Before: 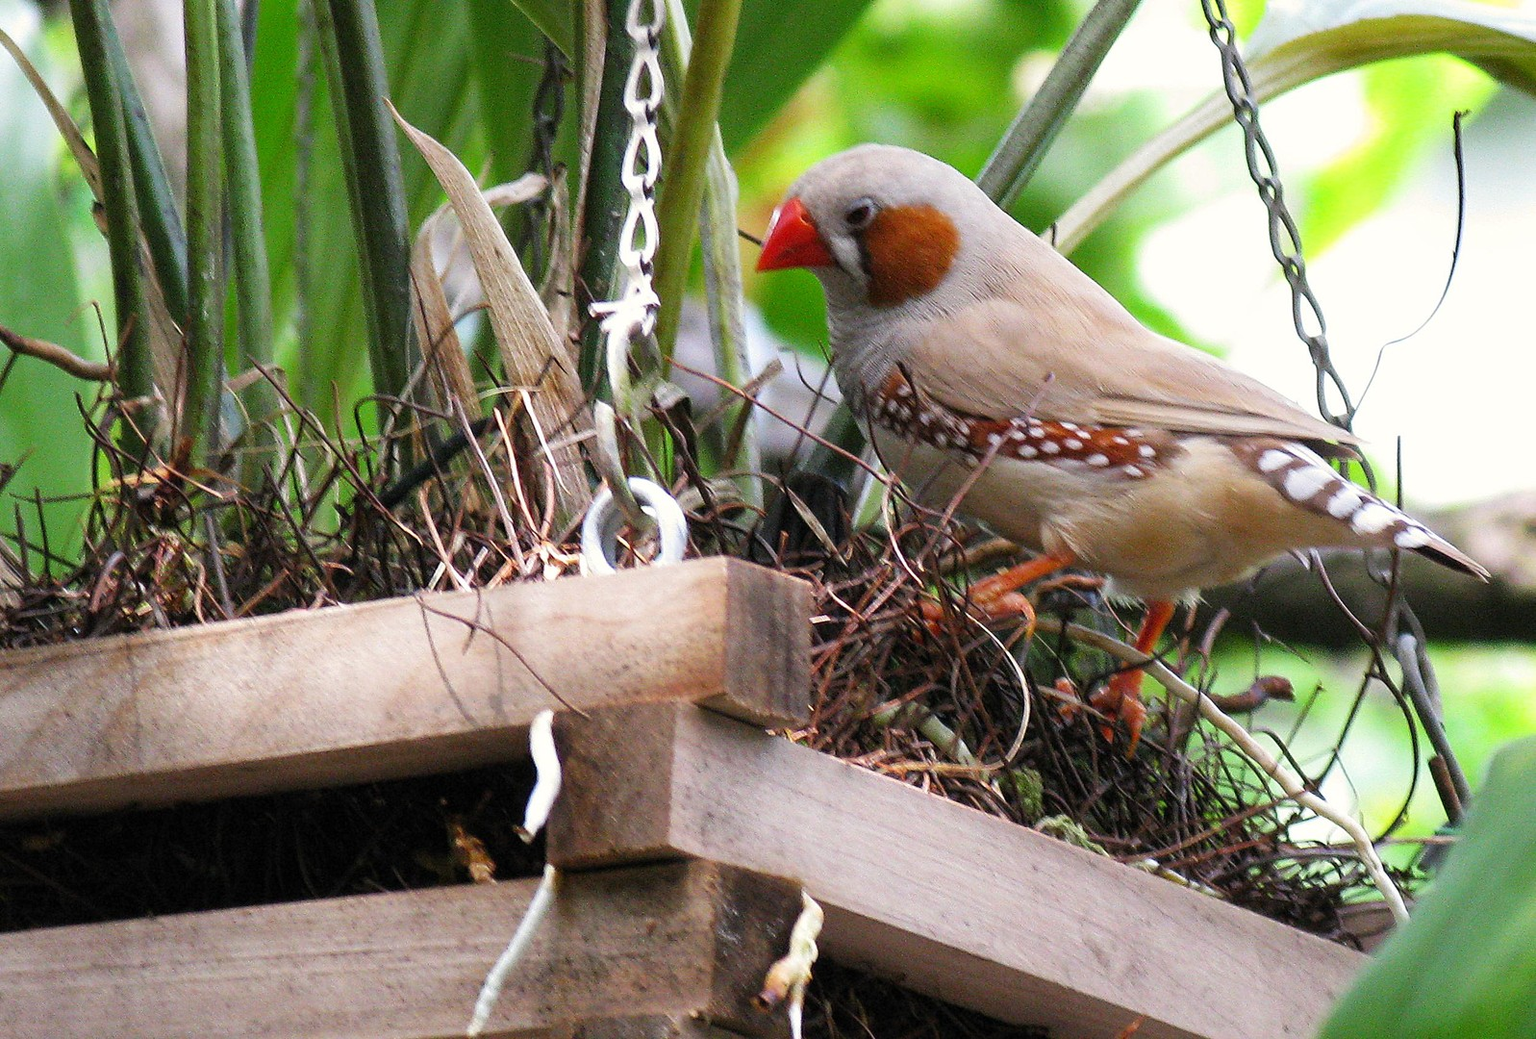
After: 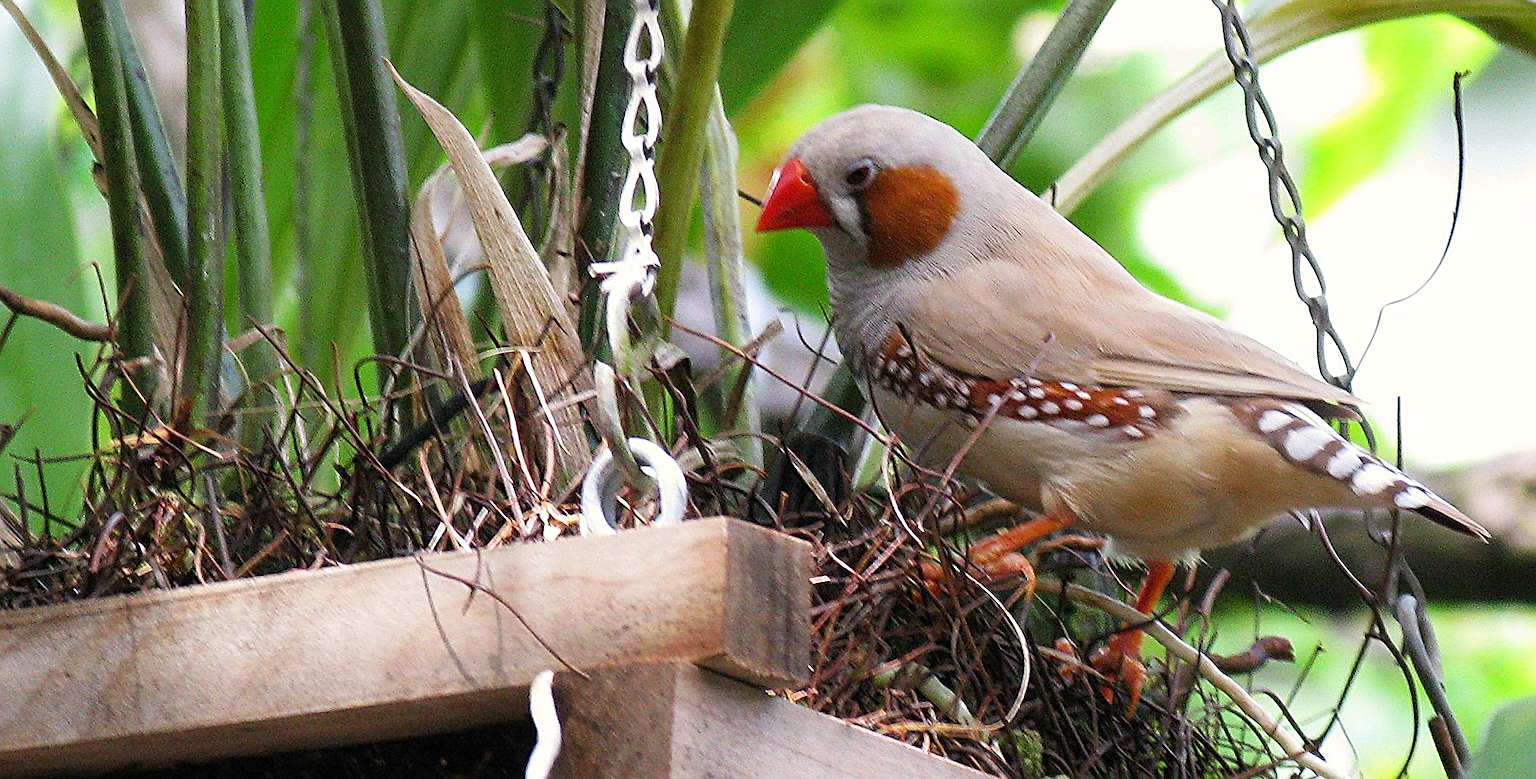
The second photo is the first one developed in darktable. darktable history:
crop: top 3.857%, bottom 21.132%
sharpen: on, module defaults
